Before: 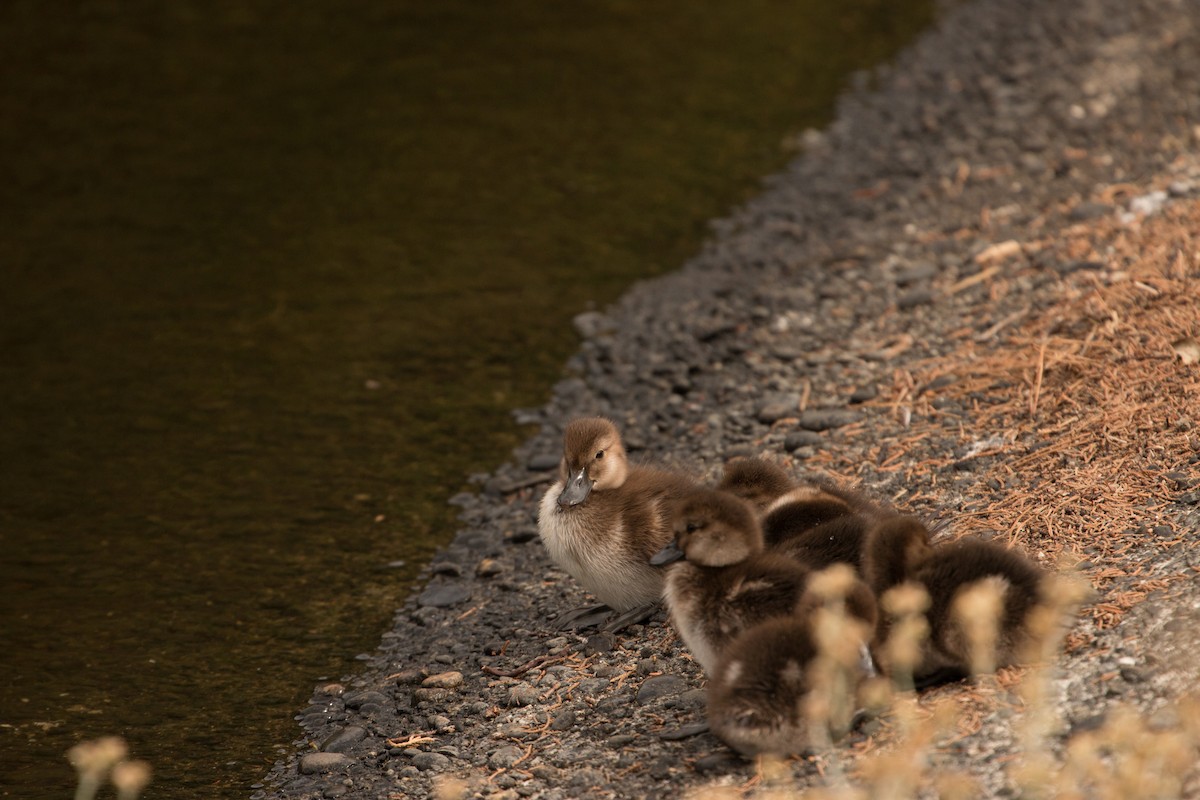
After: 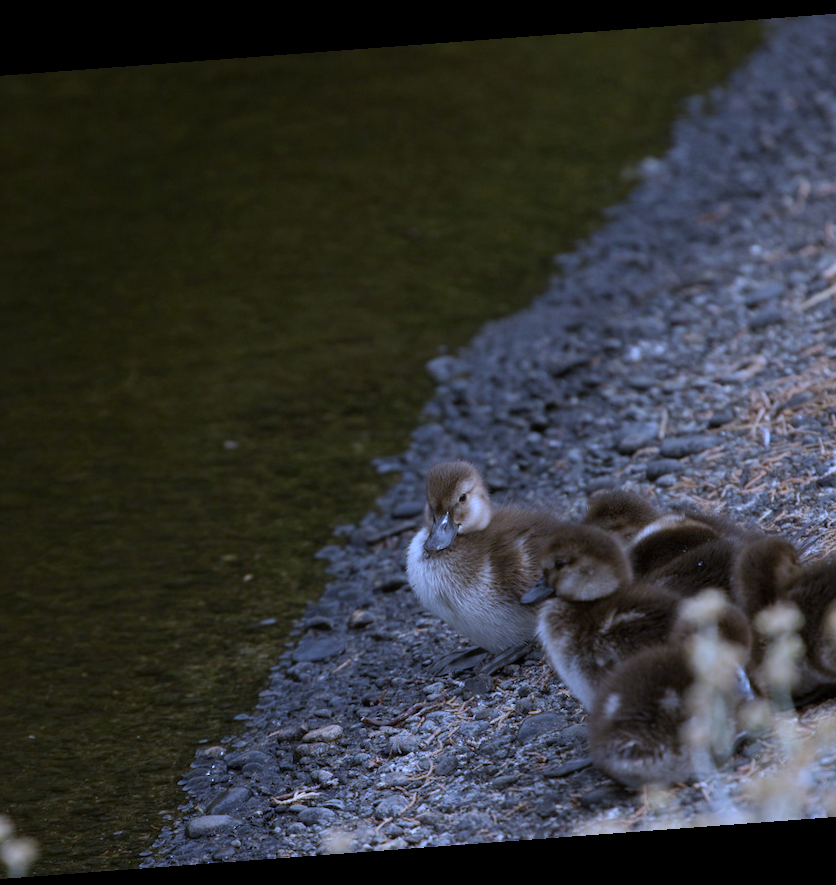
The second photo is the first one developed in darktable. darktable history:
white balance: red 0.766, blue 1.537
crop and rotate: left 13.537%, right 19.796%
rotate and perspective: rotation -4.25°, automatic cropping off
